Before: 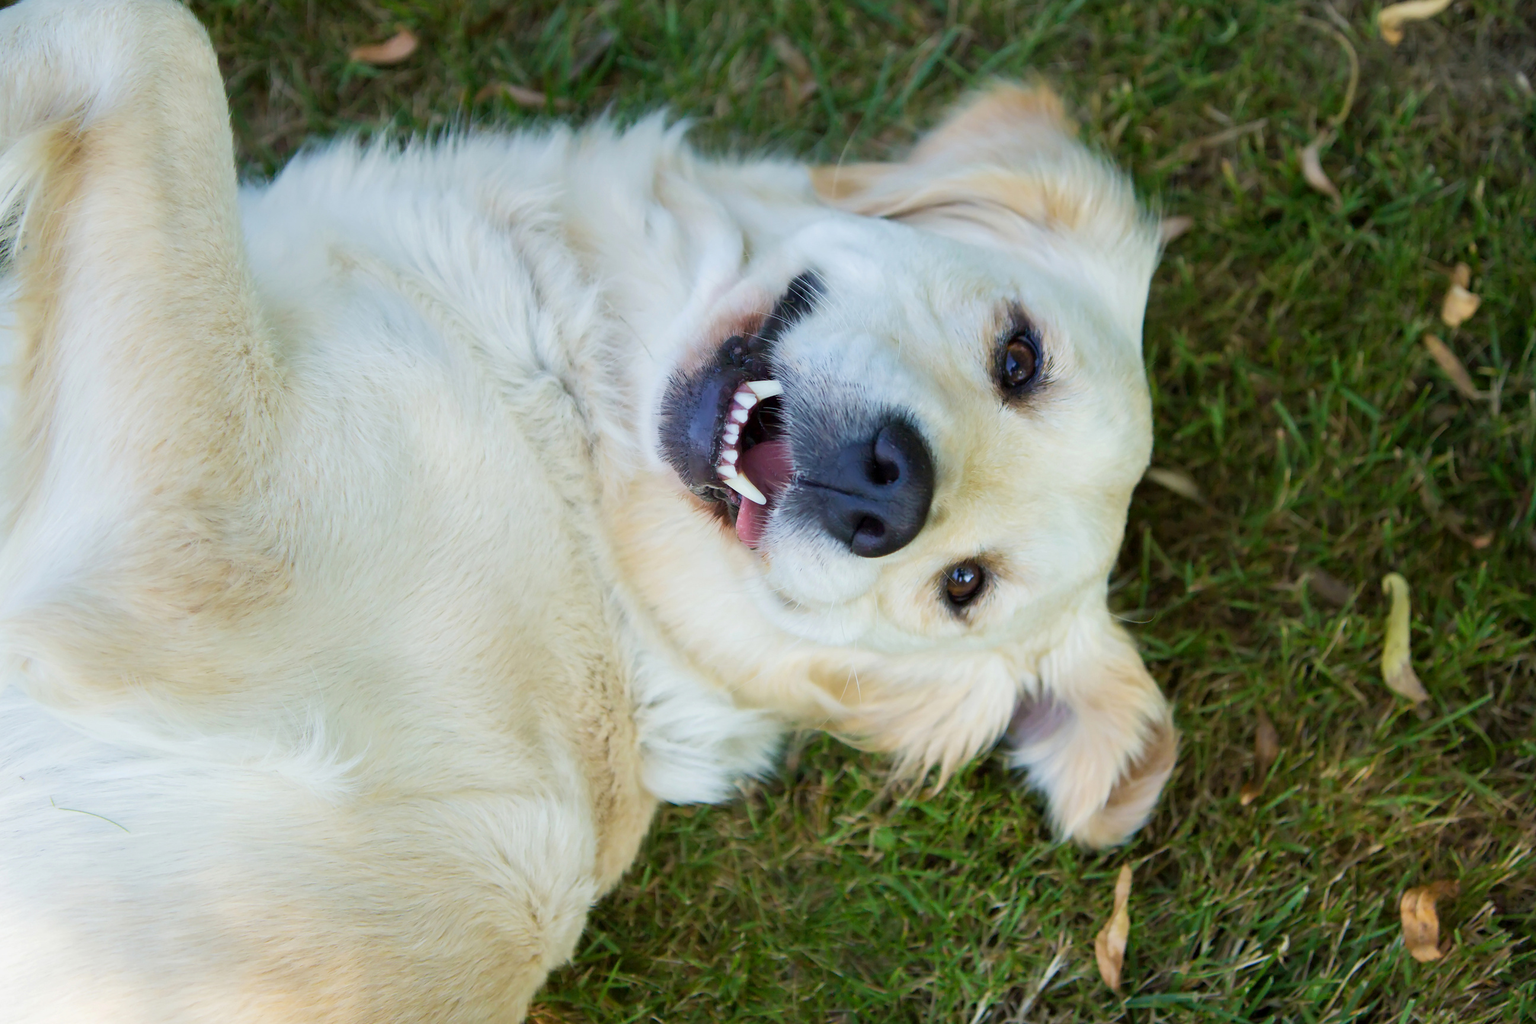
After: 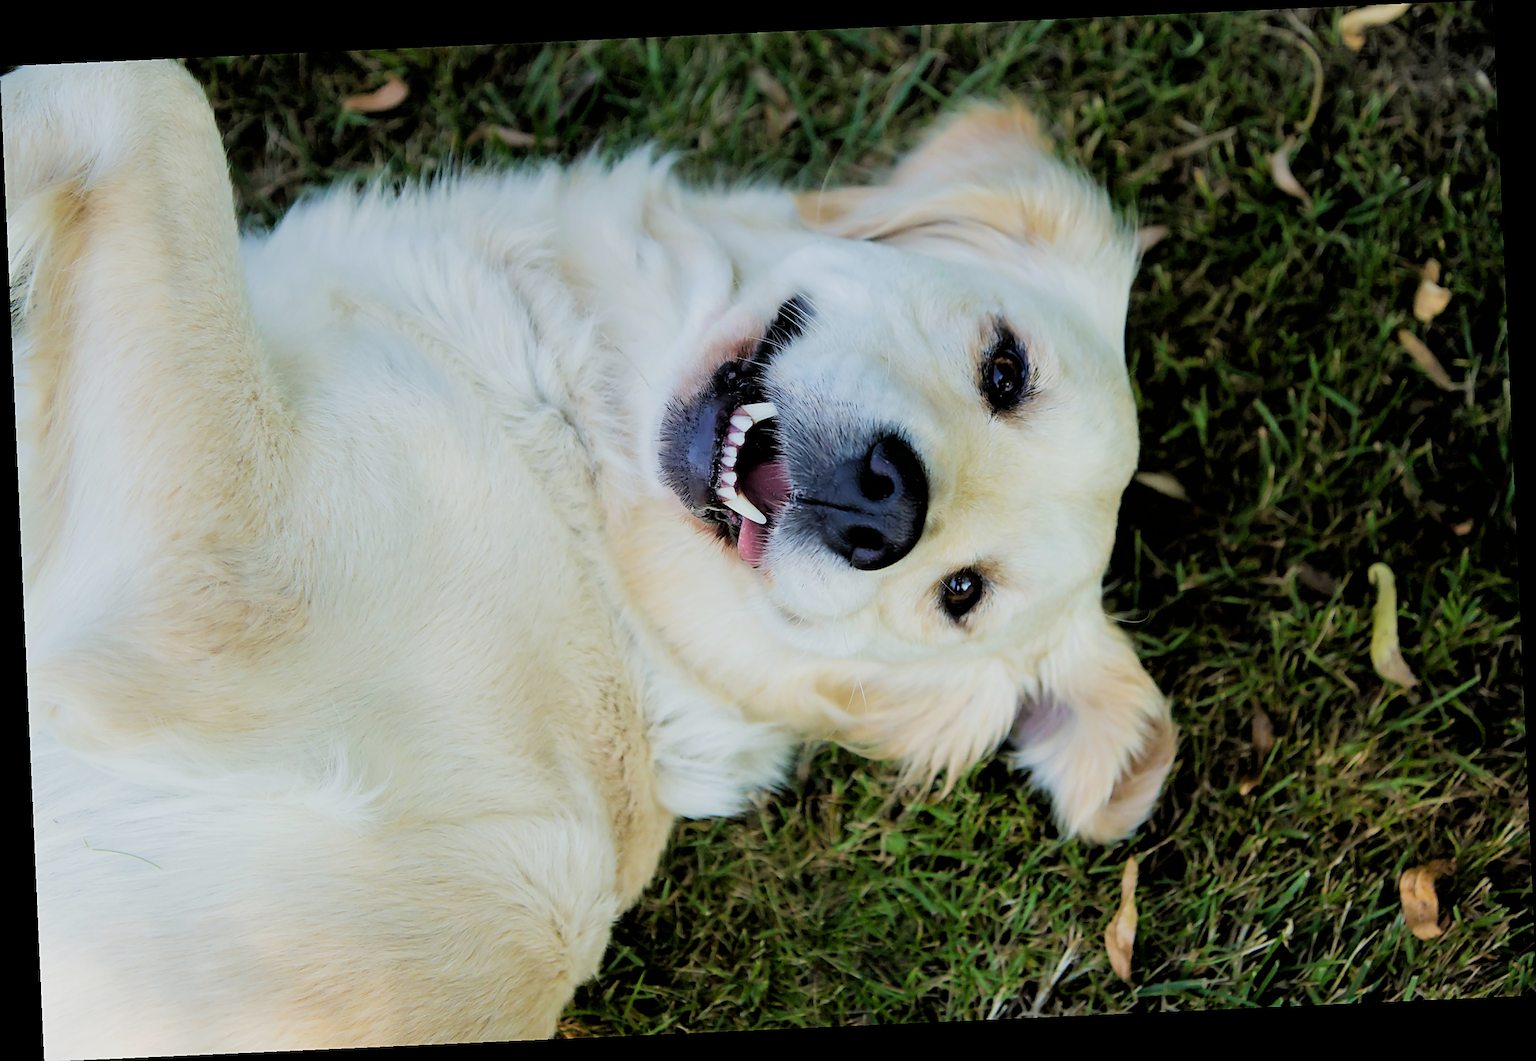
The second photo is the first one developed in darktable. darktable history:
filmic rgb: black relative exposure -3.31 EV, white relative exposure 3.45 EV, hardness 2.36, contrast 1.103
rotate and perspective: rotation -2.56°, automatic cropping off
sharpen: on, module defaults
